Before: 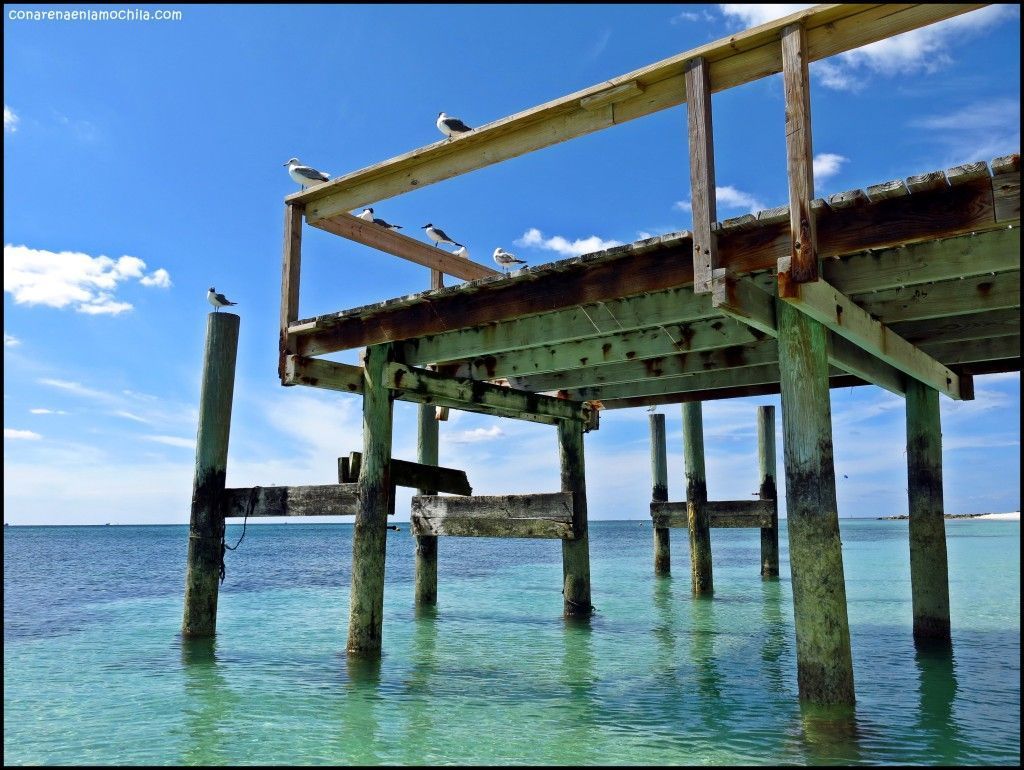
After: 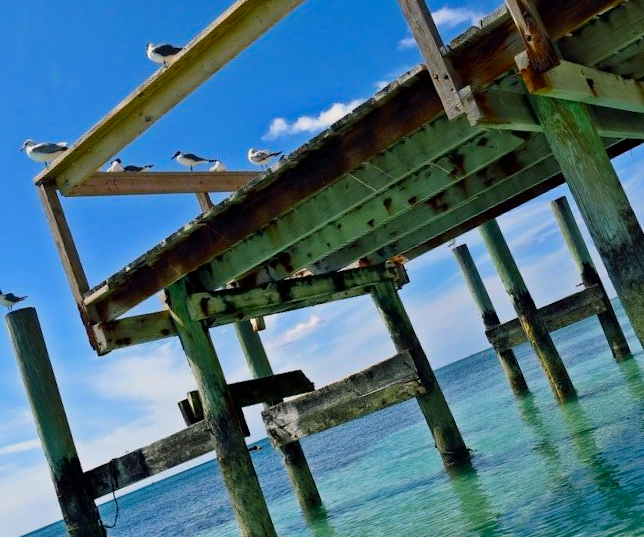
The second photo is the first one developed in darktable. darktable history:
crop and rotate: angle 21.36°, left 6.806%, right 4.069%, bottom 1.172%
color balance rgb: shadows lift › luminance -7.449%, shadows lift › chroma 2.228%, shadows lift › hue 201.92°, highlights gain › chroma 1.067%, highlights gain › hue 60.09°, perceptual saturation grading › global saturation 25.016%
exposure: exposure -0.25 EV, compensate highlight preservation false
